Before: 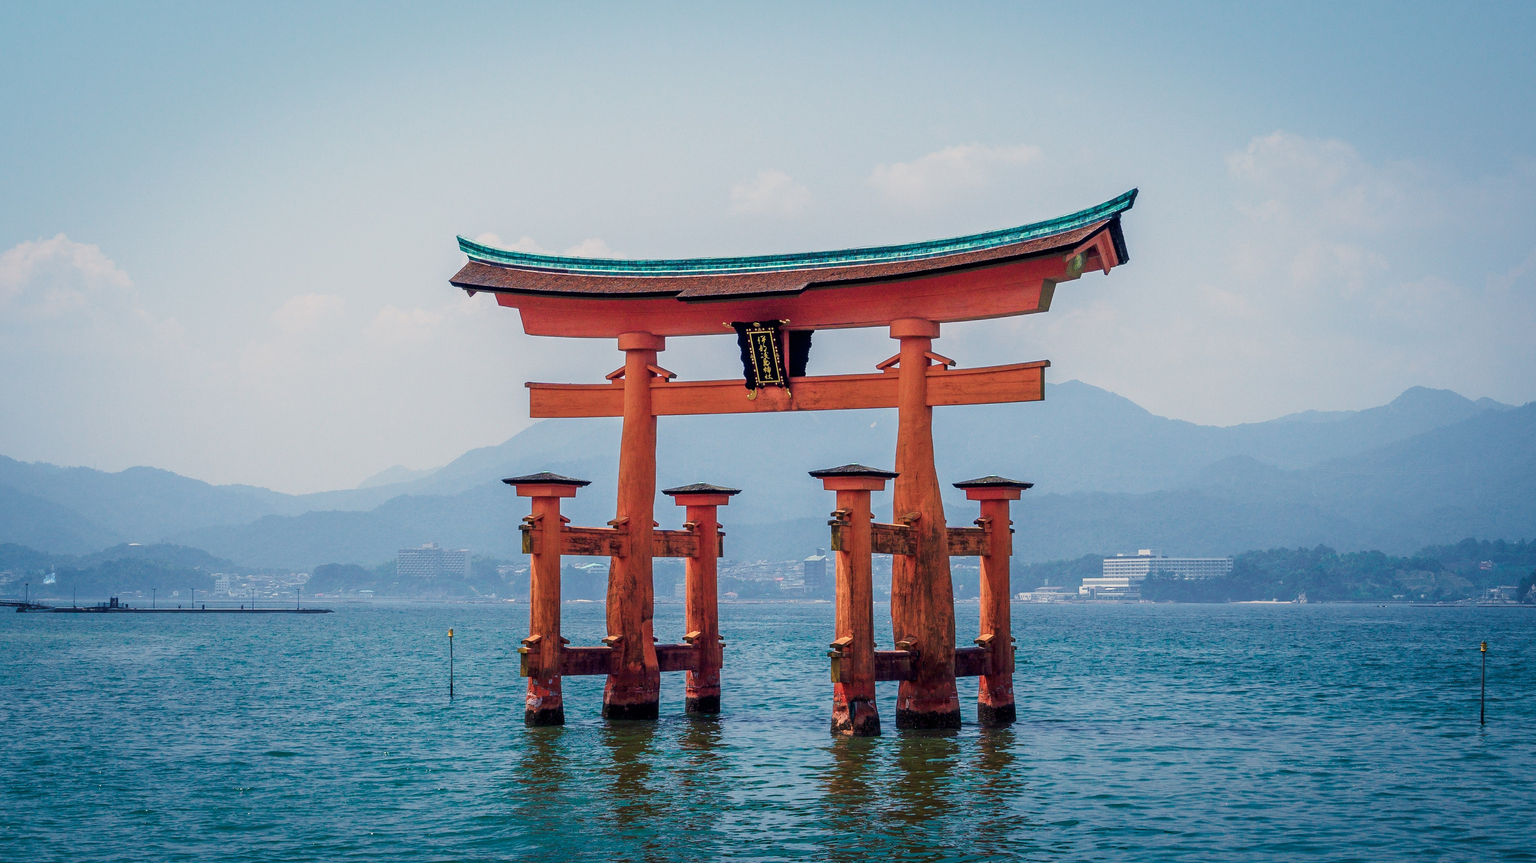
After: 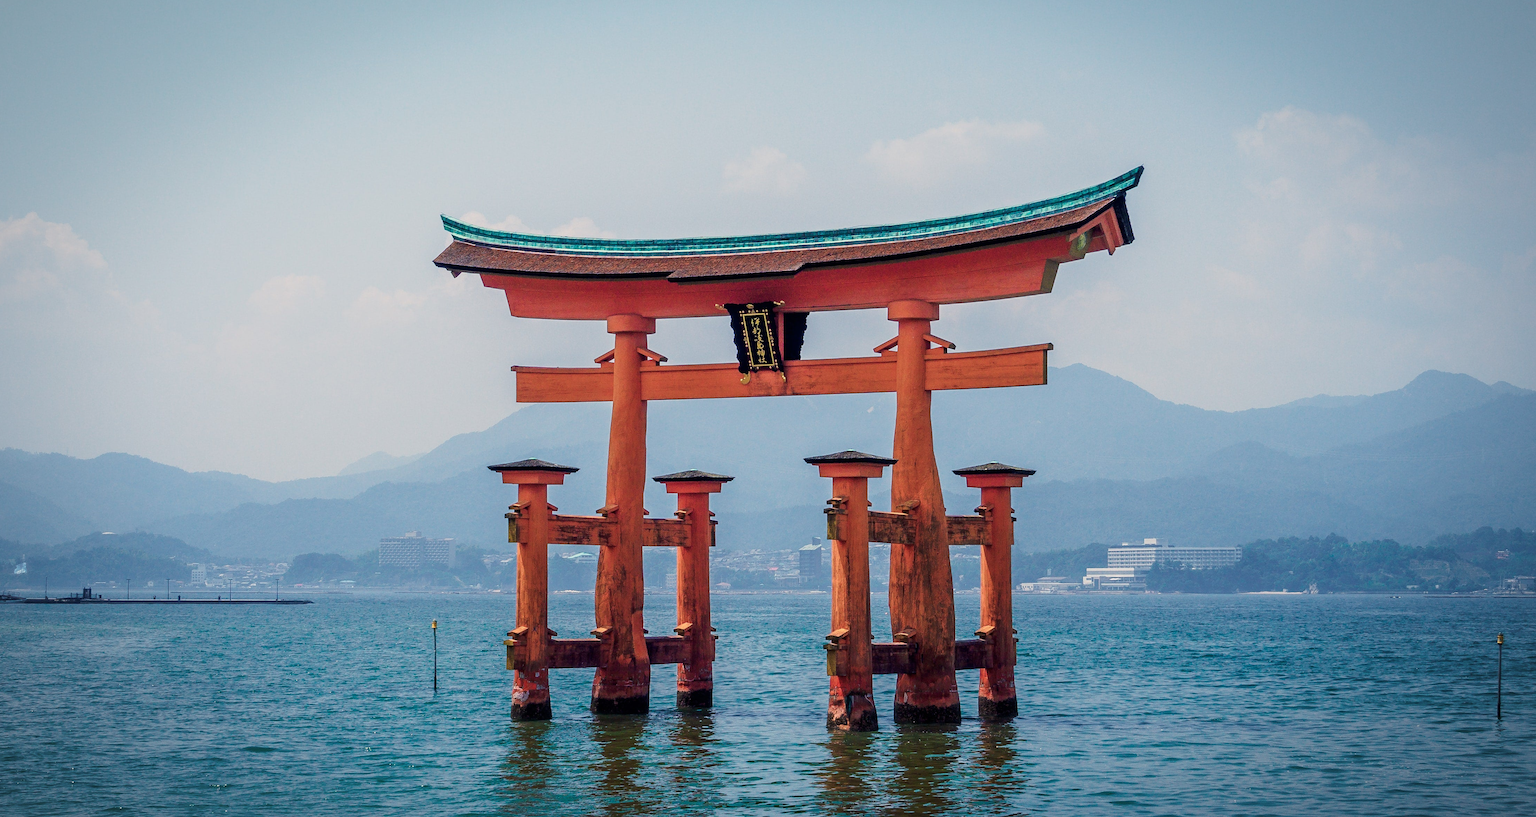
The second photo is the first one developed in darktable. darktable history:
vignetting: fall-off radius 100%, width/height ratio 1.337
crop: left 1.964%, top 3.251%, right 1.122%, bottom 4.933%
